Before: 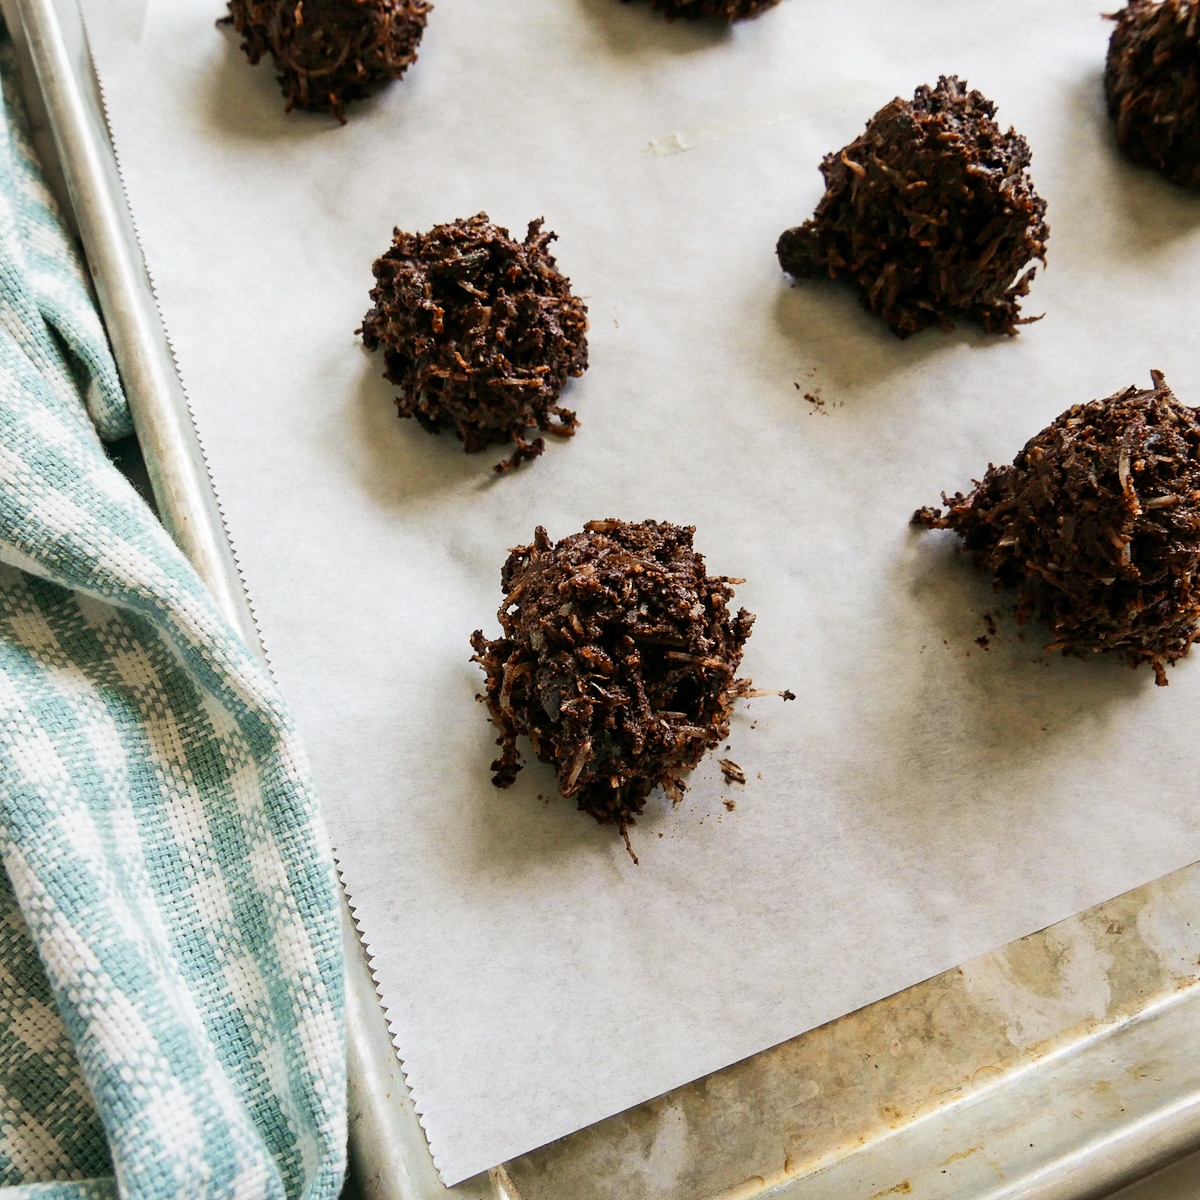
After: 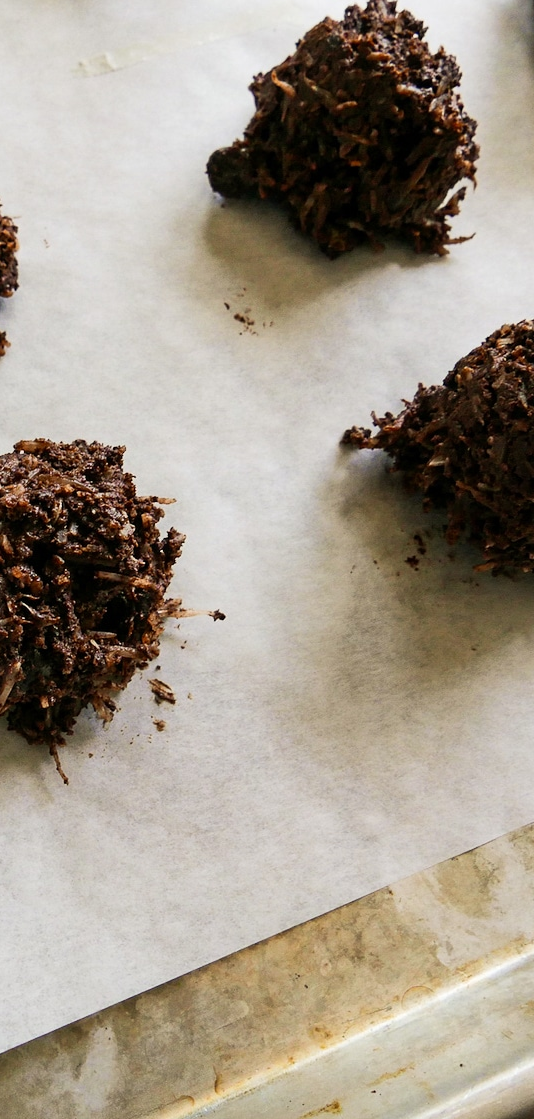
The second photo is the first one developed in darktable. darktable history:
crop: left 47.574%, top 6.704%, right 7.925%
